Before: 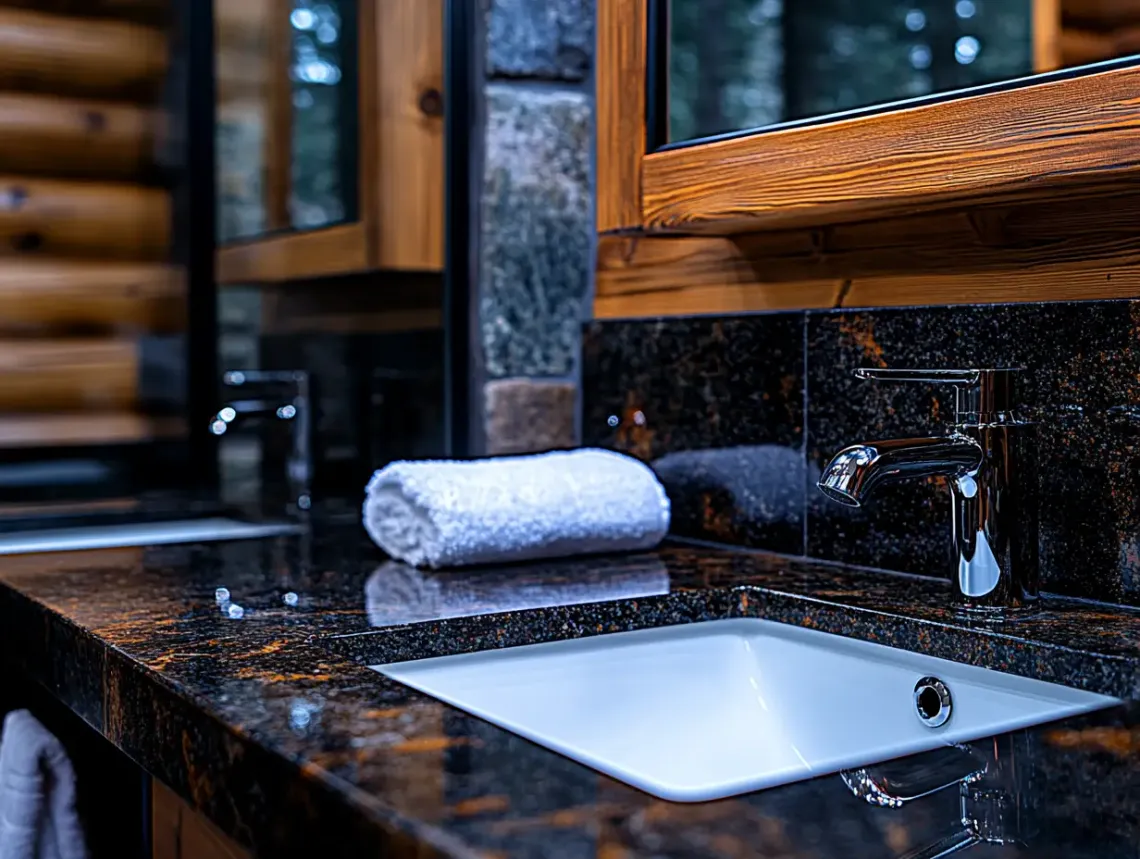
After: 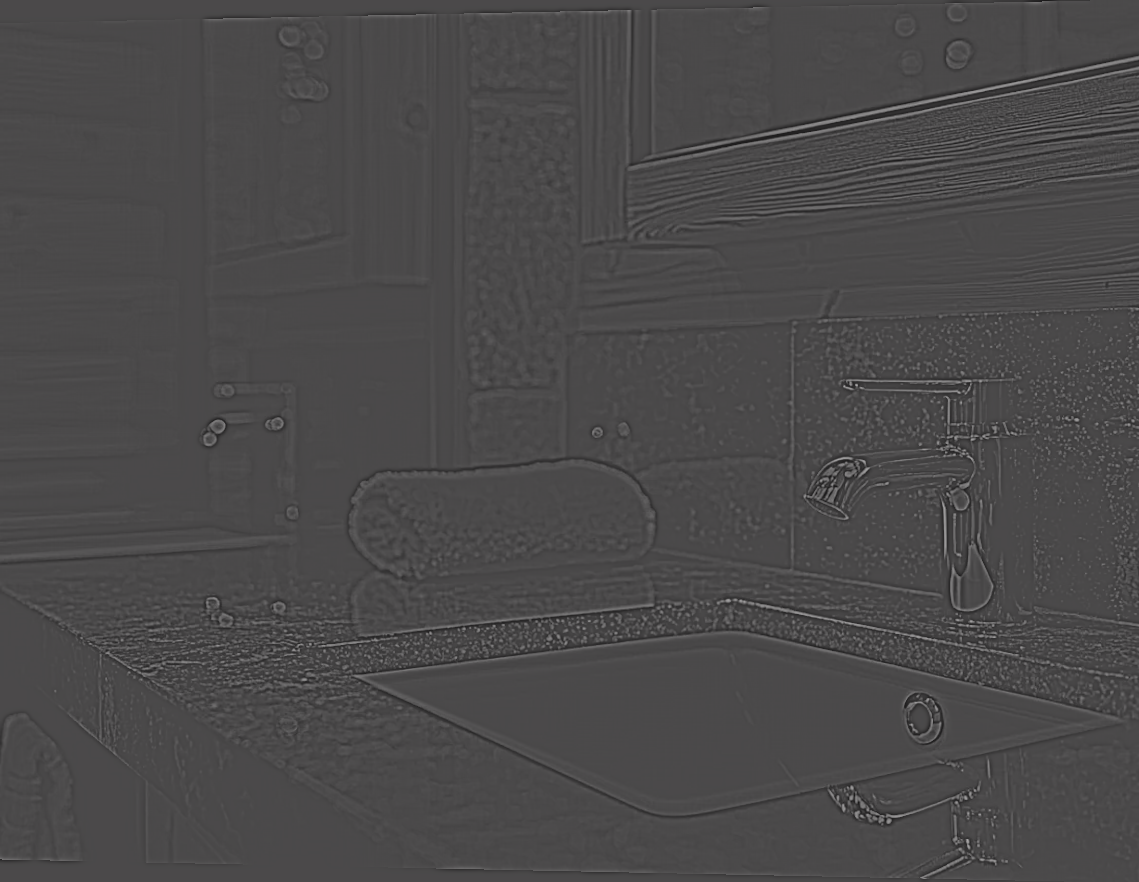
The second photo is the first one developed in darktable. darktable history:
tone curve: curves: ch0 [(0, 0.023) (0.132, 0.075) (0.241, 0.178) (0.487, 0.491) (0.782, 0.8) (1, 0.989)]; ch1 [(0, 0) (0.396, 0.369) (0.467, 0.454) (0.498, 0.5) (0.518, 0.517) (0.57, 0.586) (0.619, 0.663) (0.692, 0.744) (1, 1)]; ch2 [(0, 0) (0.427, 0.416) (0.483, 0.481) (0.503, 0.503) (0.526, 0.527) (0.563, 0.573) (0.632, 0.667) (0.705, 0.737) (0.985, 0.966)], color space Lab, independent channels
white balance: red 1.188, blue 1.11
highpass: sharpness 9.84%, contrast boost 9.94%
contrast brightness saturation: contrast 0.1, brightness -0.26, saturation 0.14
rotate and perspective: lens shift (horizontal) -0.055, automatic cropping off
